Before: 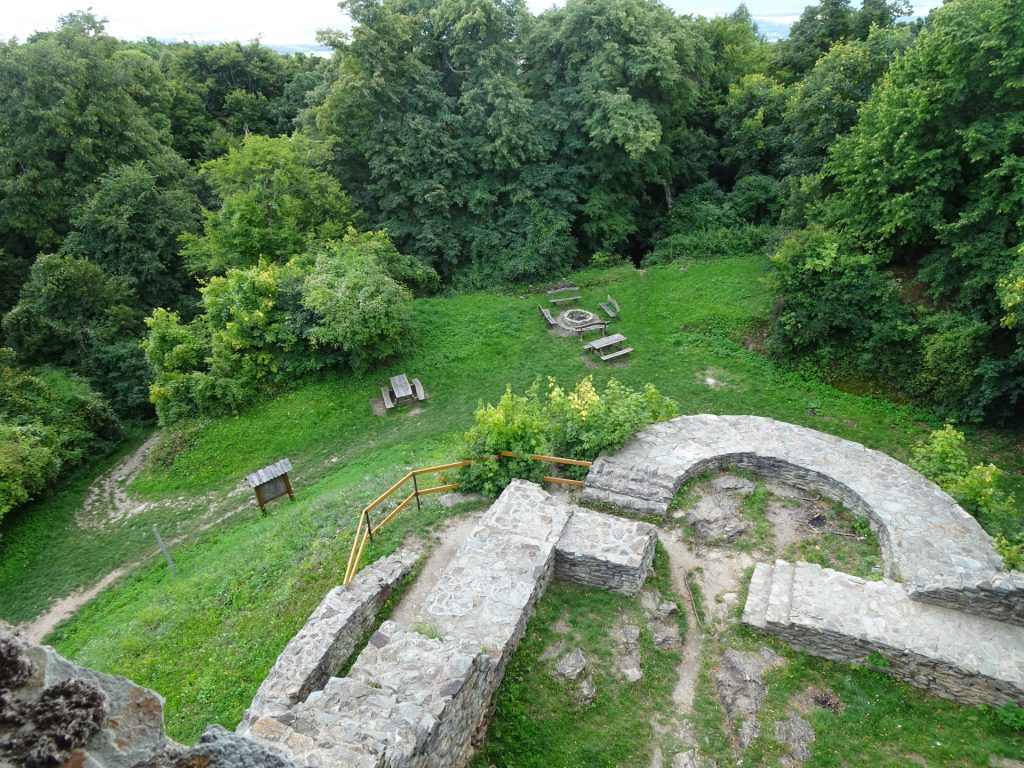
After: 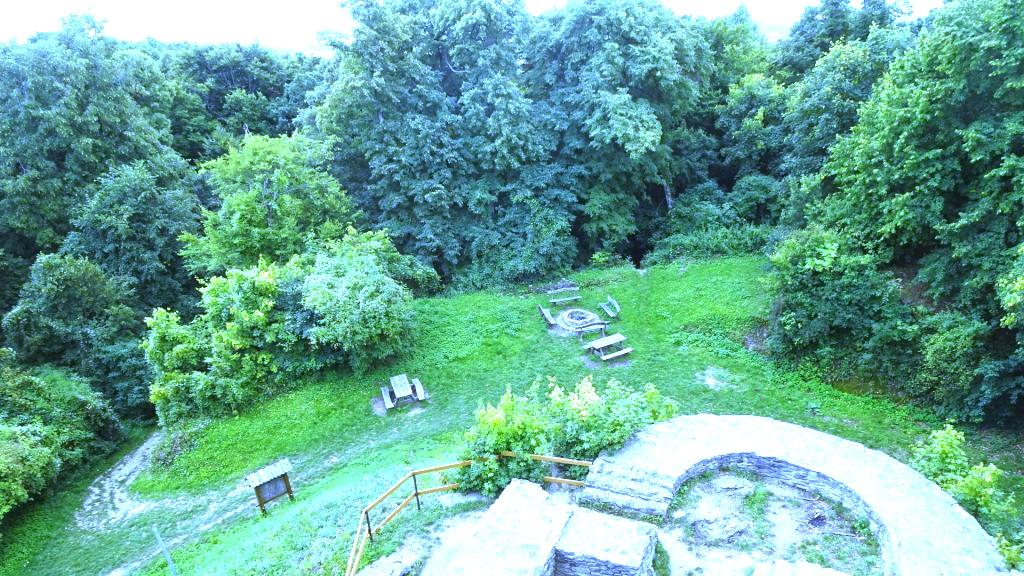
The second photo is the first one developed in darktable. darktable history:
white balance: red 0.766, blue 1.537
crop: bottom 24.967%
exposure: black level correction 0, exposure 1.45 EV, compensate exposure bias true, compensate highlight preservation false
